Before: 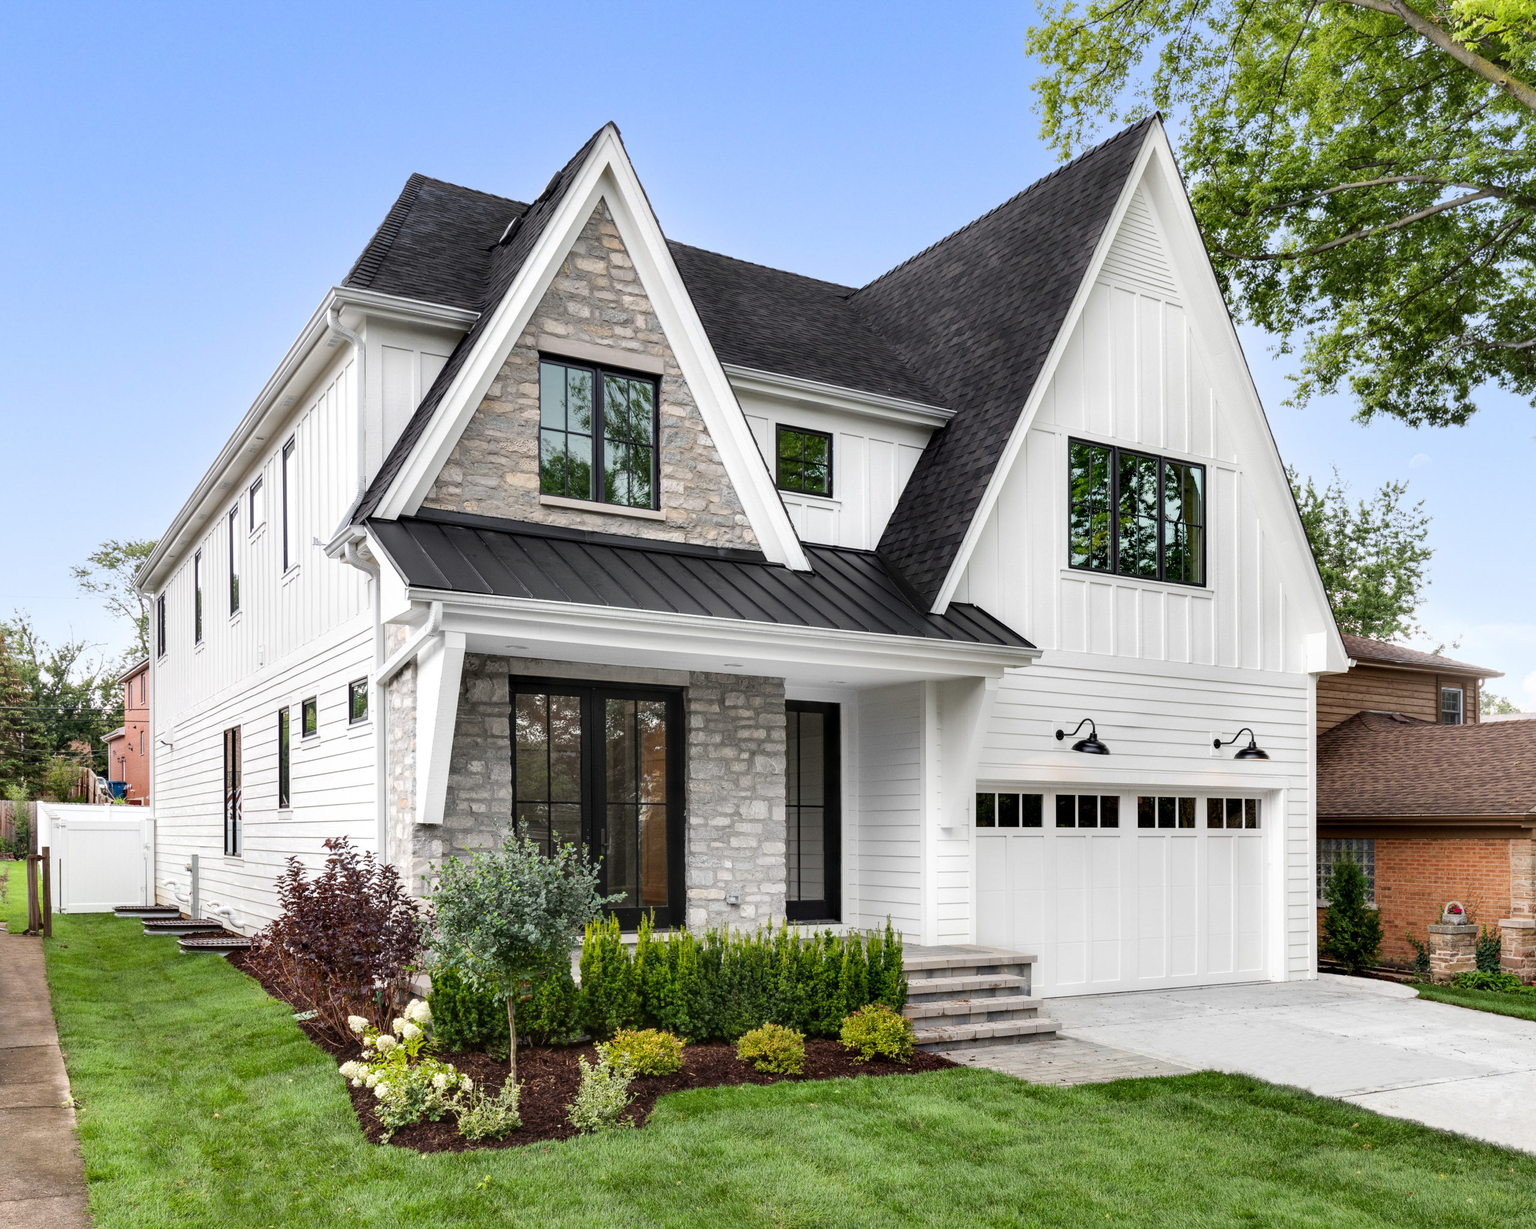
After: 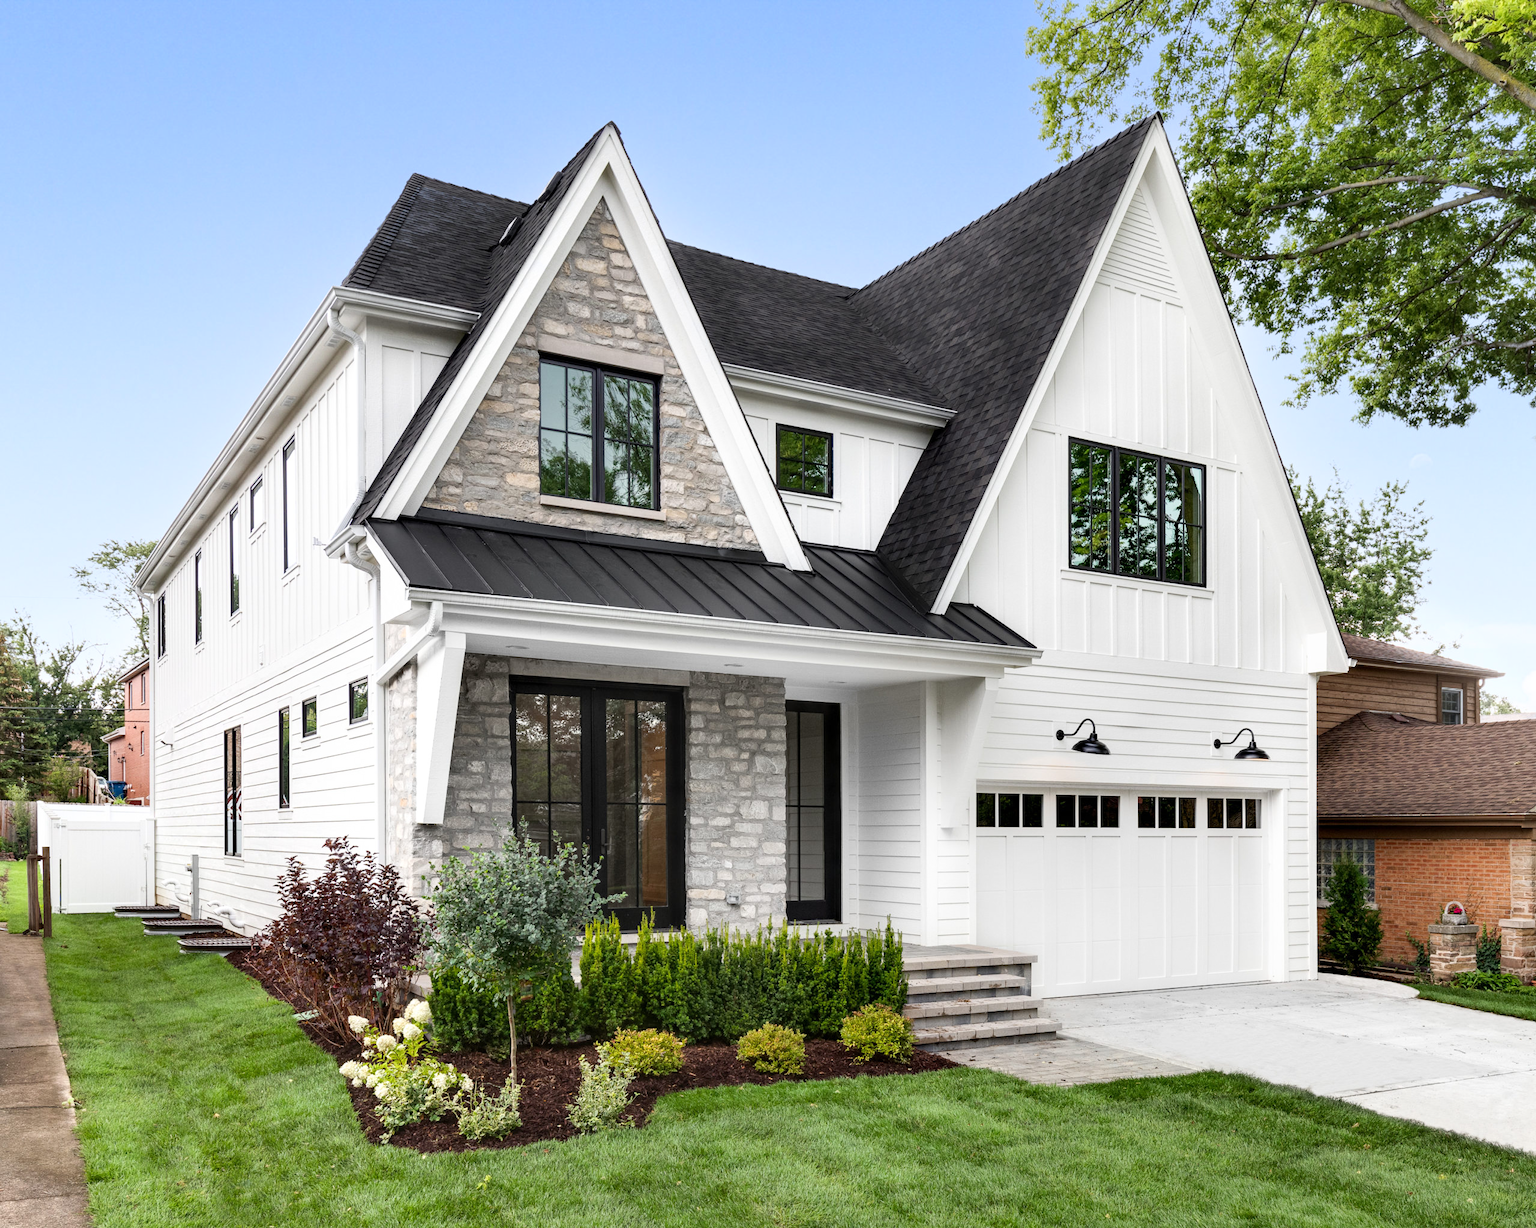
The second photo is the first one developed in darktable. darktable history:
shadows and highlights: shadows 0.329, highlights 41.69
